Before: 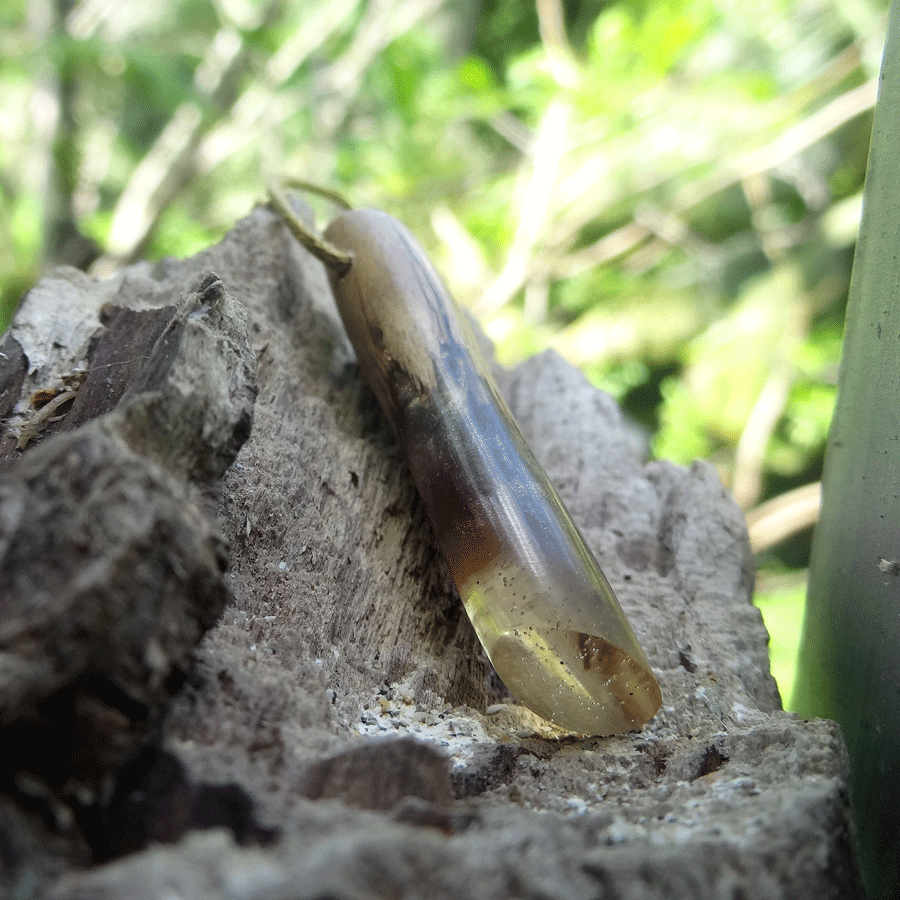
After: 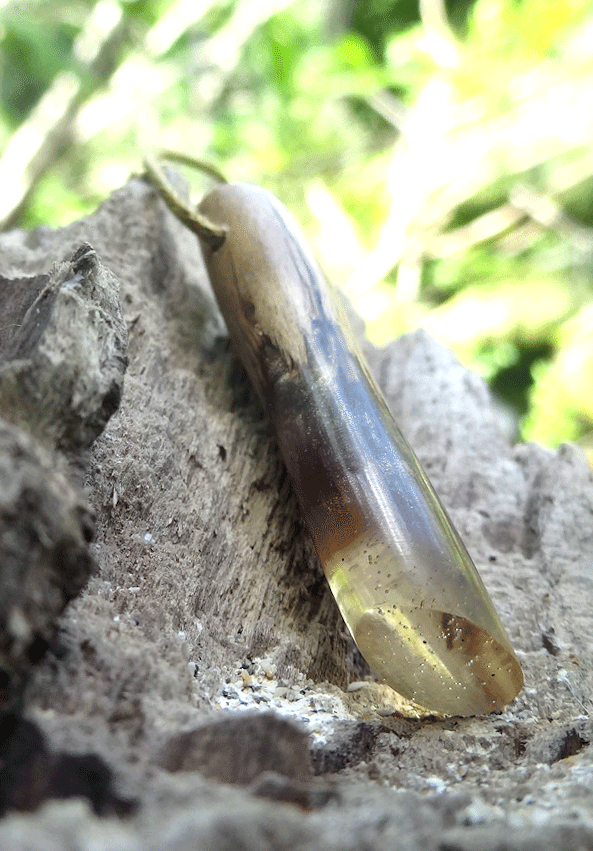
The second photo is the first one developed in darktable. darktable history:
rotate and perspective: rotation 1.57°, crop left 0.018, crop right 0.982, crop top 0.039, crop bottom 0.961
exposure: exposure 0.574 EV, compensate highlight preservation false
shadows and highlights: shadows 37.27, highlights -28.18, soften with gaussian
contrast brightness saturation: saturation -0.05
crop and rotate: left 14.292%, right 19.041%
